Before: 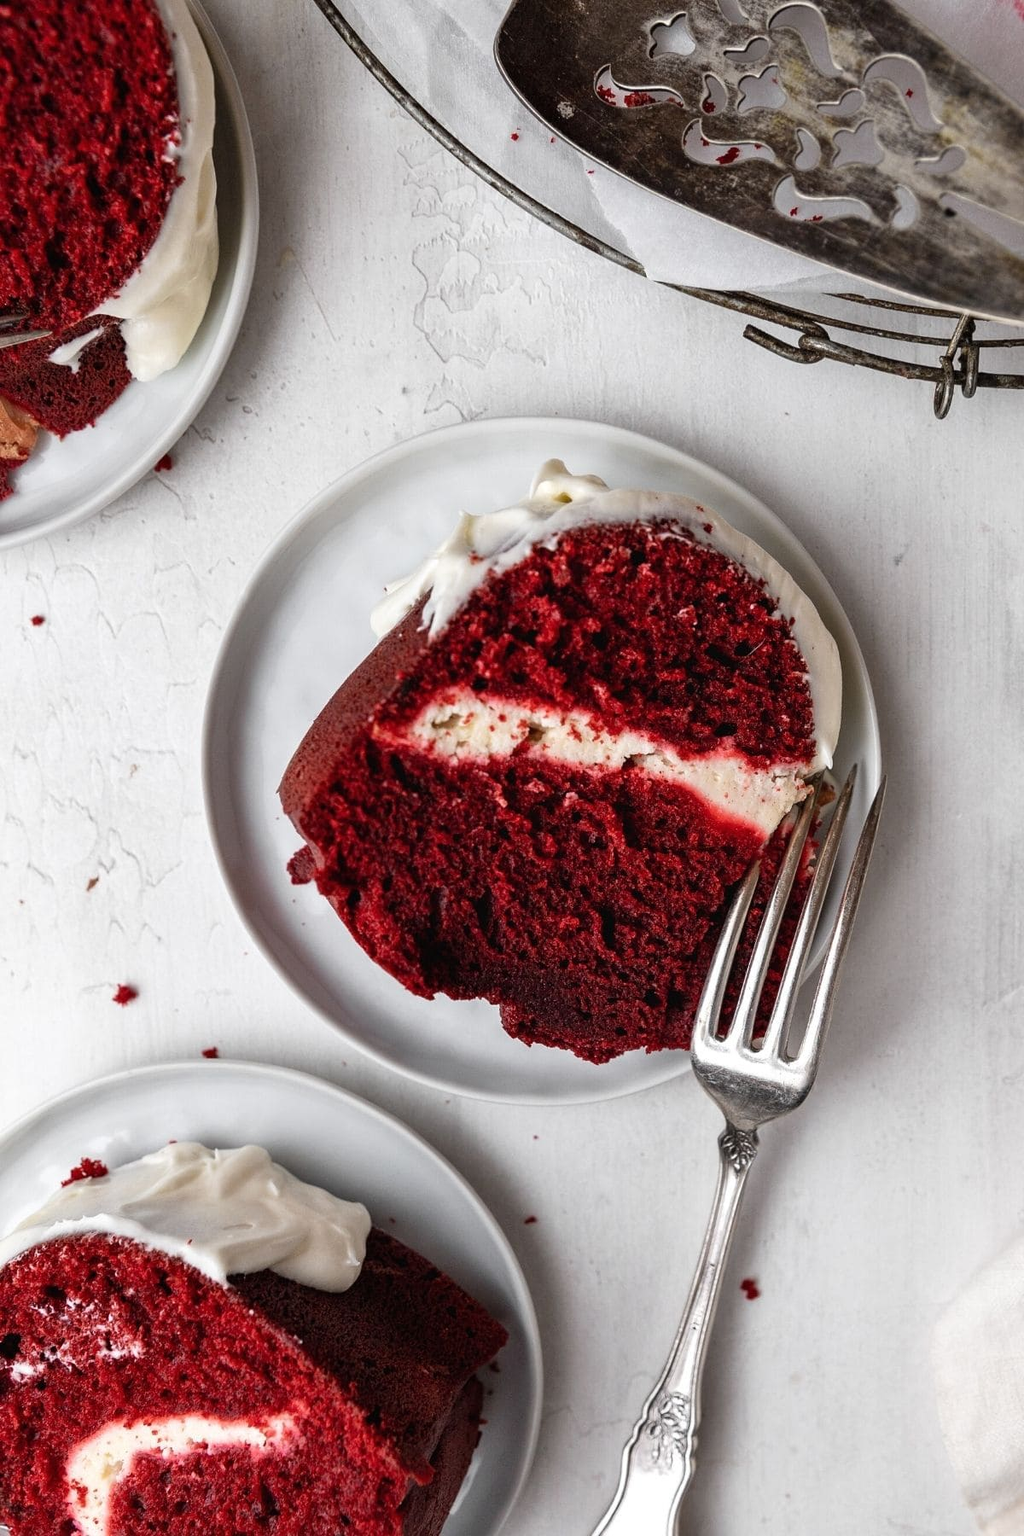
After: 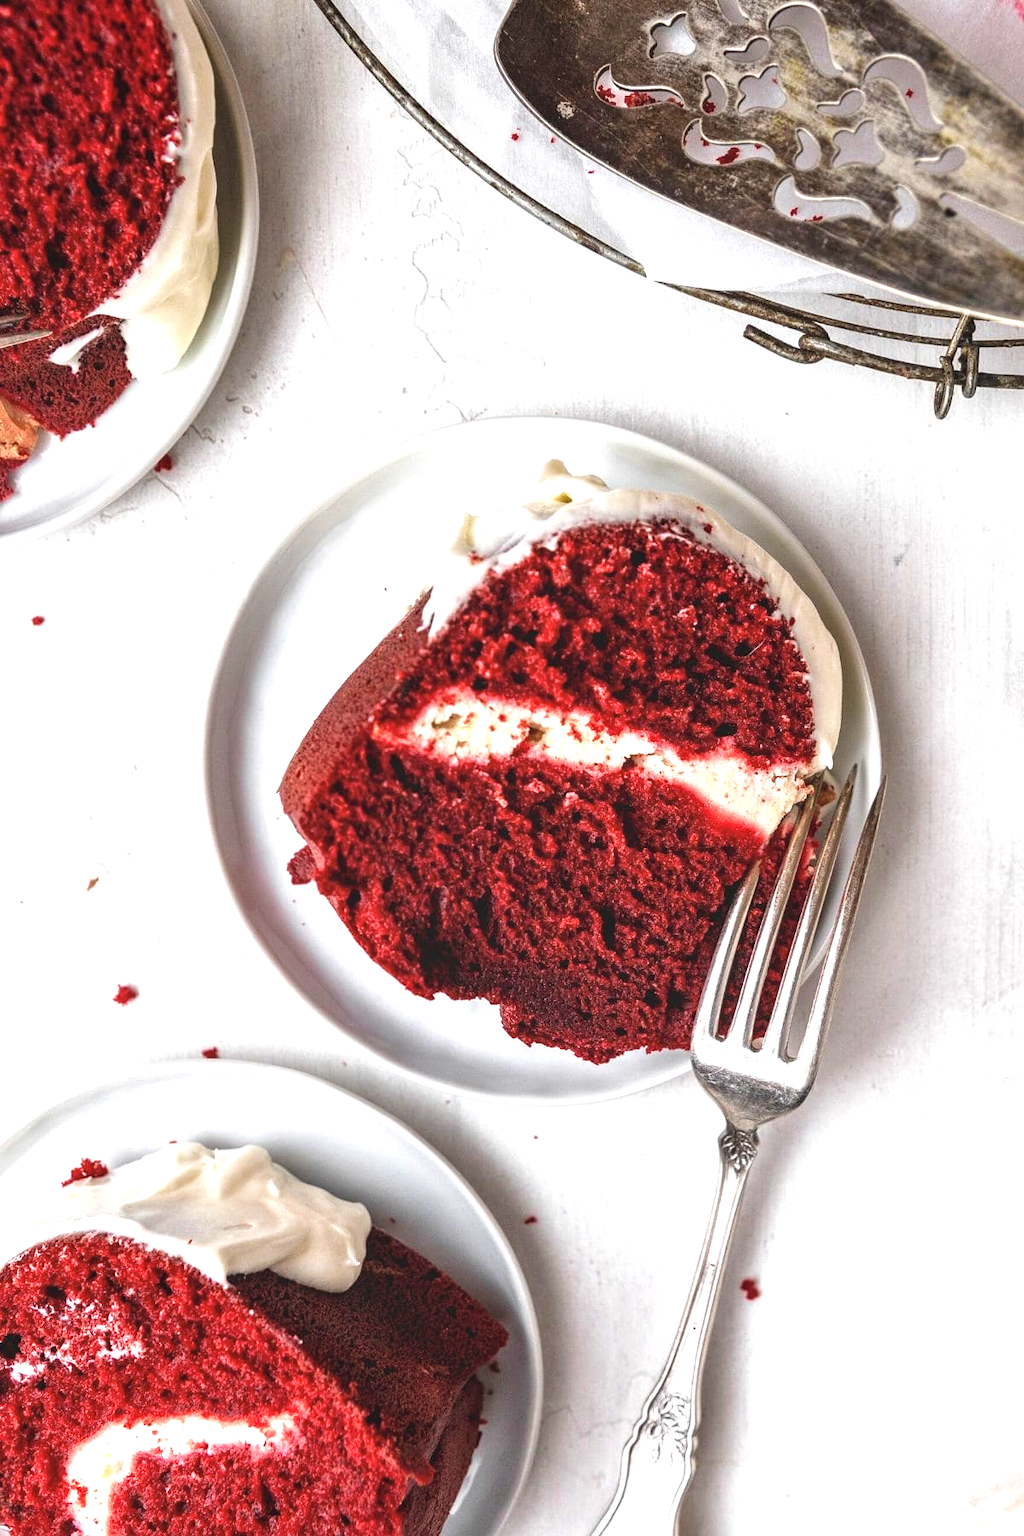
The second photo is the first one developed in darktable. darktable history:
local contrast: detail 109%
velvia: on, module defaults
exposure: black level correction -0.001, exposure 0.902 EV, compensate exposure bias true, compensate highlight preservation false
